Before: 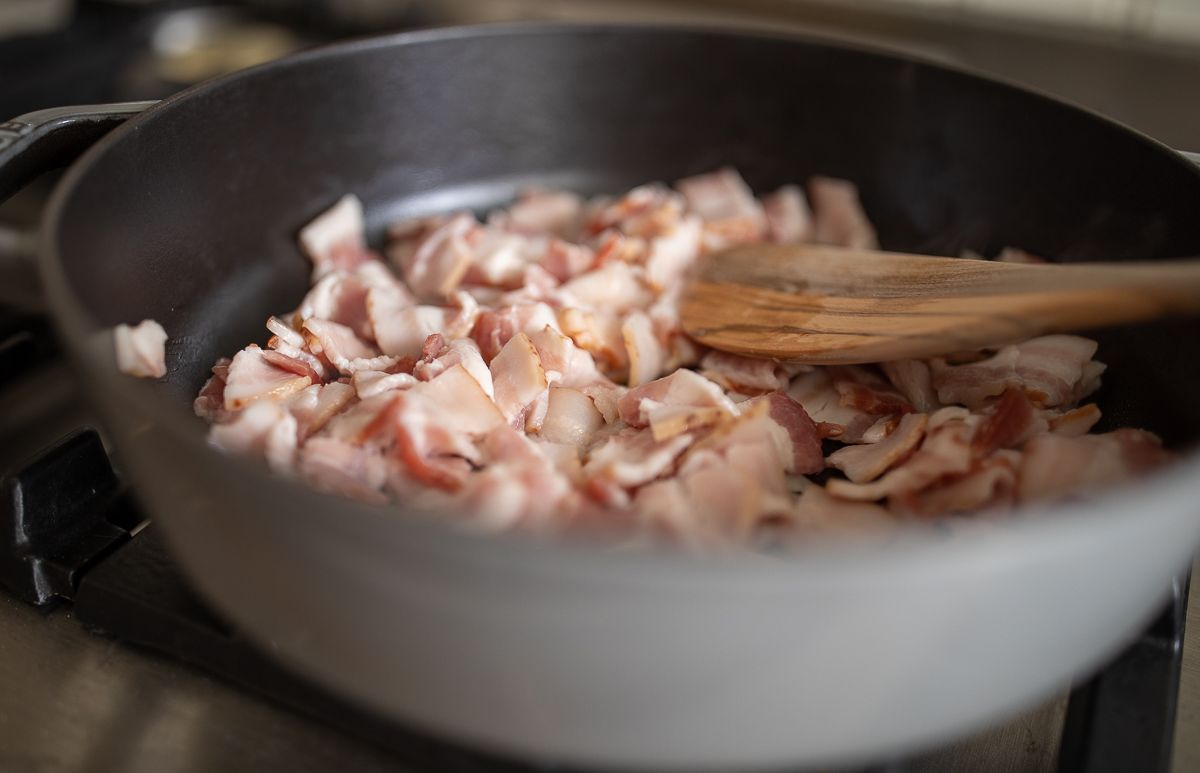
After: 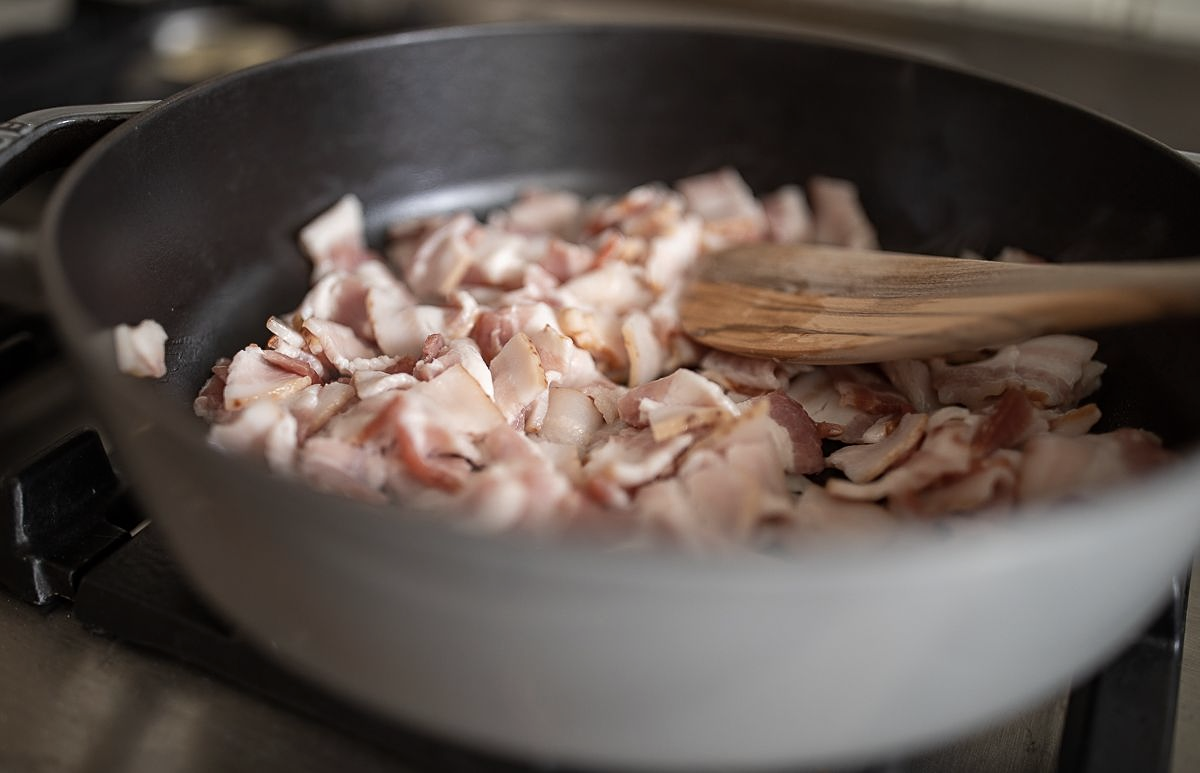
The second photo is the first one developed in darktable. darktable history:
tone equalizer: edges refinement/feathering 500, mask exposure compensation -1.57 EV, preserve details no
contrast brightness saturation: contrast 0.055, brightness -0.008, saturation -0.217
sharpen: amount 0.217
